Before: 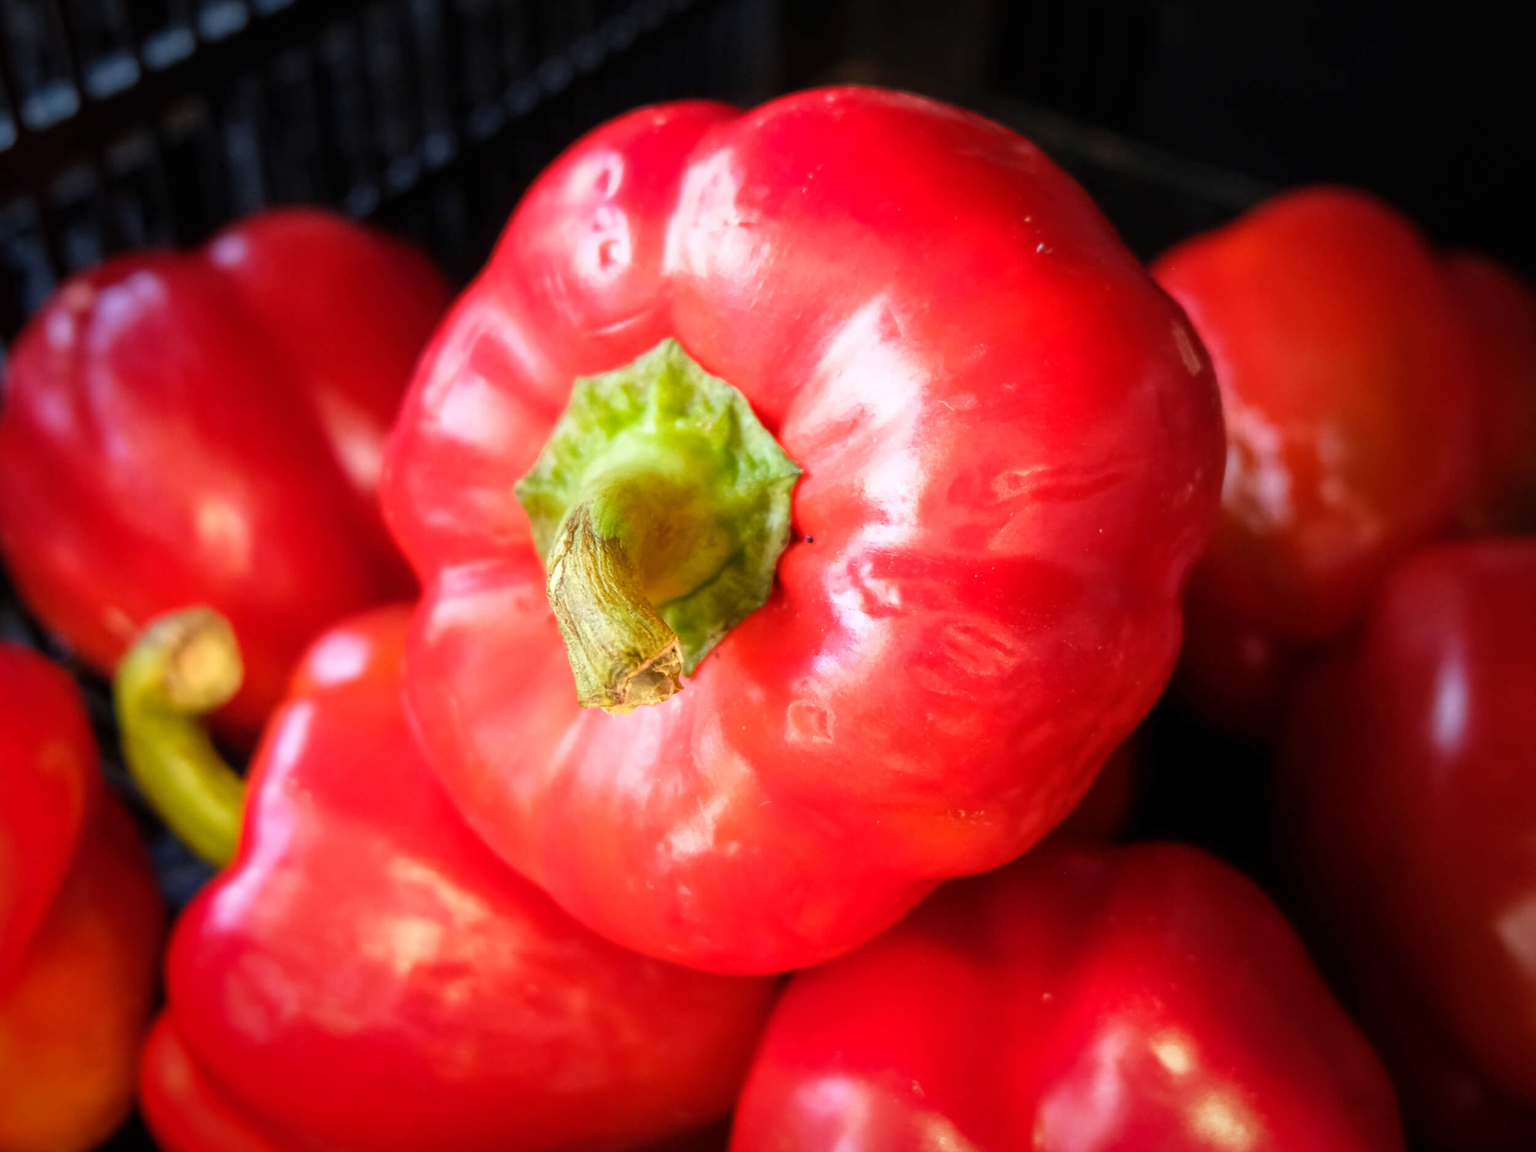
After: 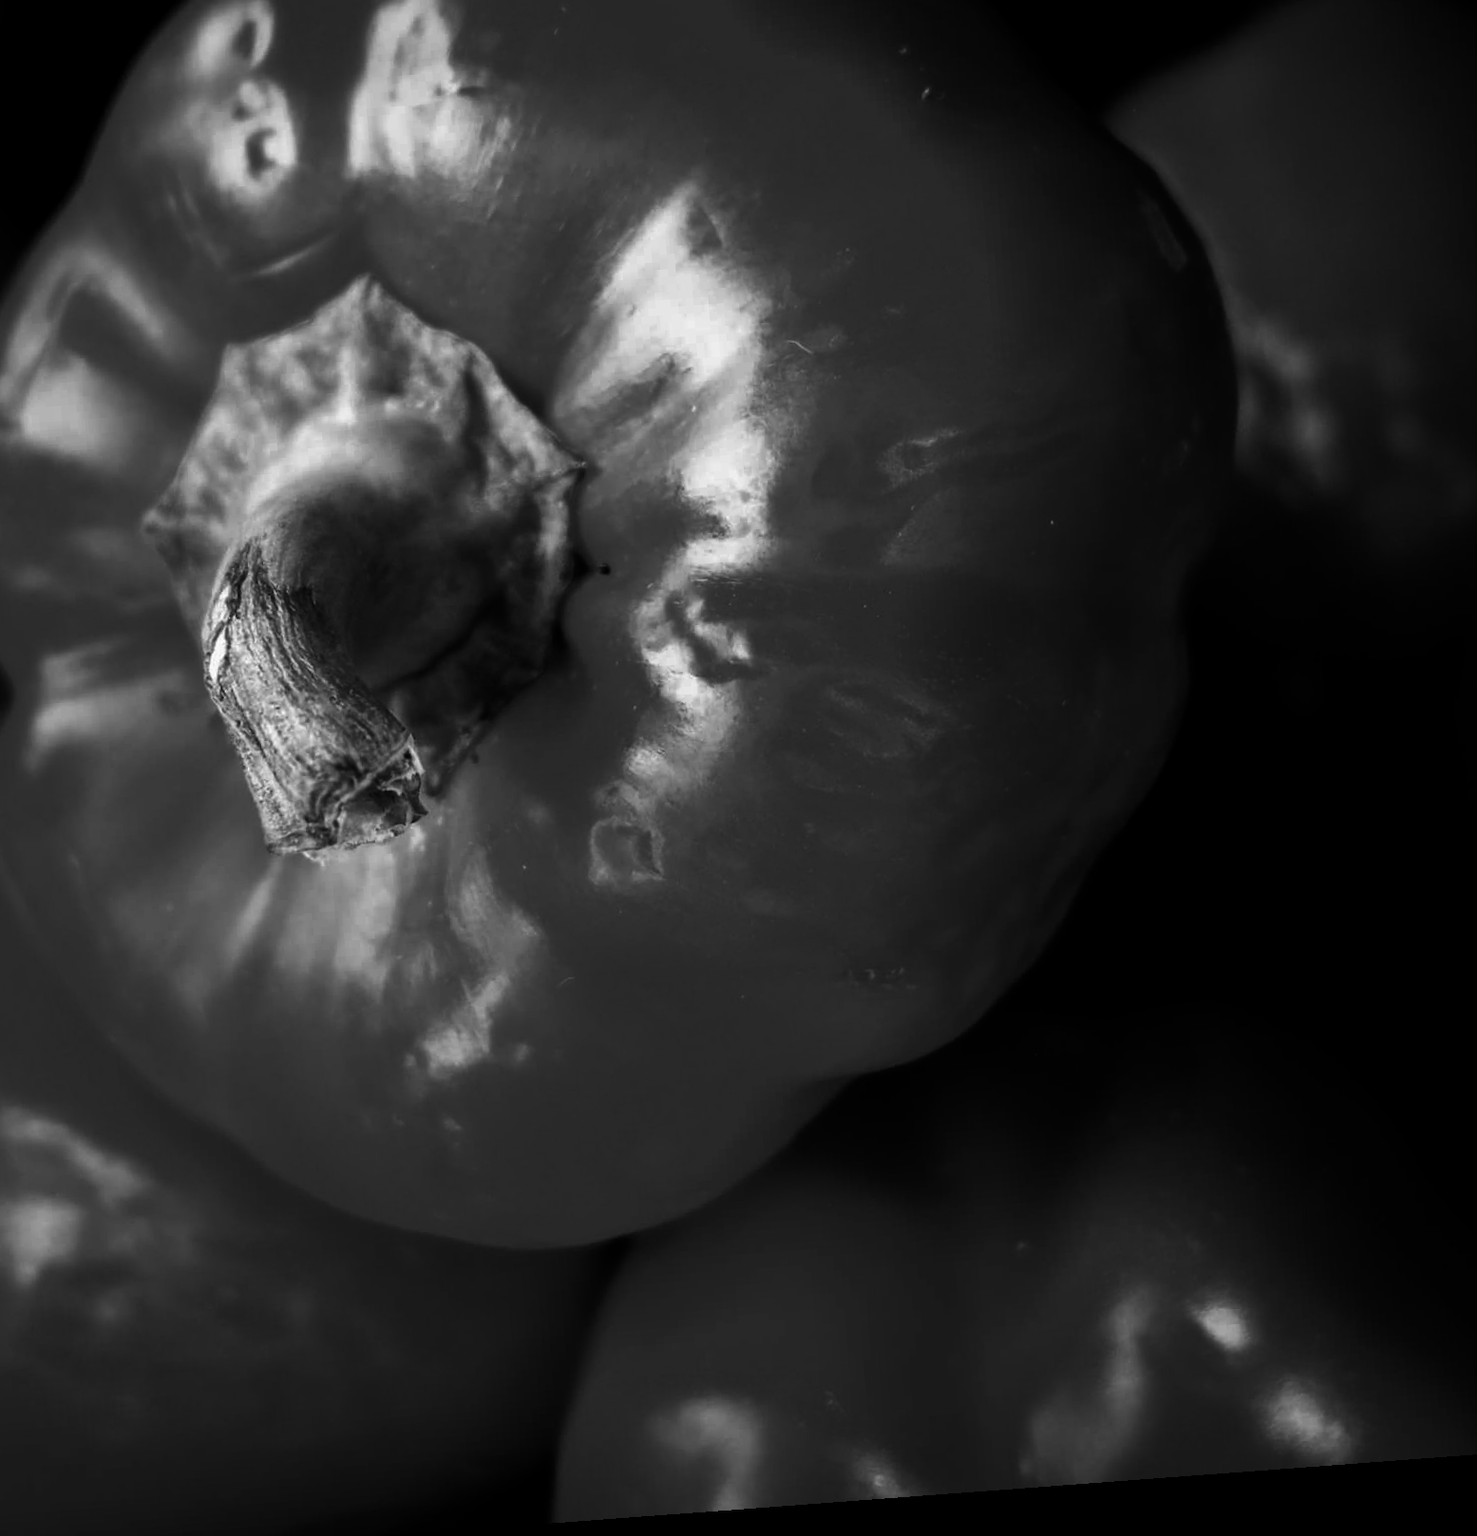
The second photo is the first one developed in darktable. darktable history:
crop and rotate: left 28.256%, top 17.734%, right 12.656%, bottom 3.573%
color zones: curves: ch0 [(0, 0.48) (0.209, 0.398) (0.305, 0.332) (0.429, 0.493) (0.571, 0.5) (0.714, 0.5) (0.857, 0.5) (1, 0.48)]; ch1 [(0, 0.736) (0.143, 0.625) (0.225, 0.371) (0.429, 0.256) (0.571, 0.241) (0.714, 0.213) (0.857, 0.48) (1, 0.736)]; ch2 [(0, 0.448) (0.143, 0.498) (0.286, 0.5) (0.429, 0.5) (0.571, 0.5) (0.714, 0.5) (0.857, 0.5) (1, 0.448)]
rotate and perspective: rotation -4.25°, automatic cropping off
contrast brightness saturation: contrast 0.02, brightness -1, saturation -1
